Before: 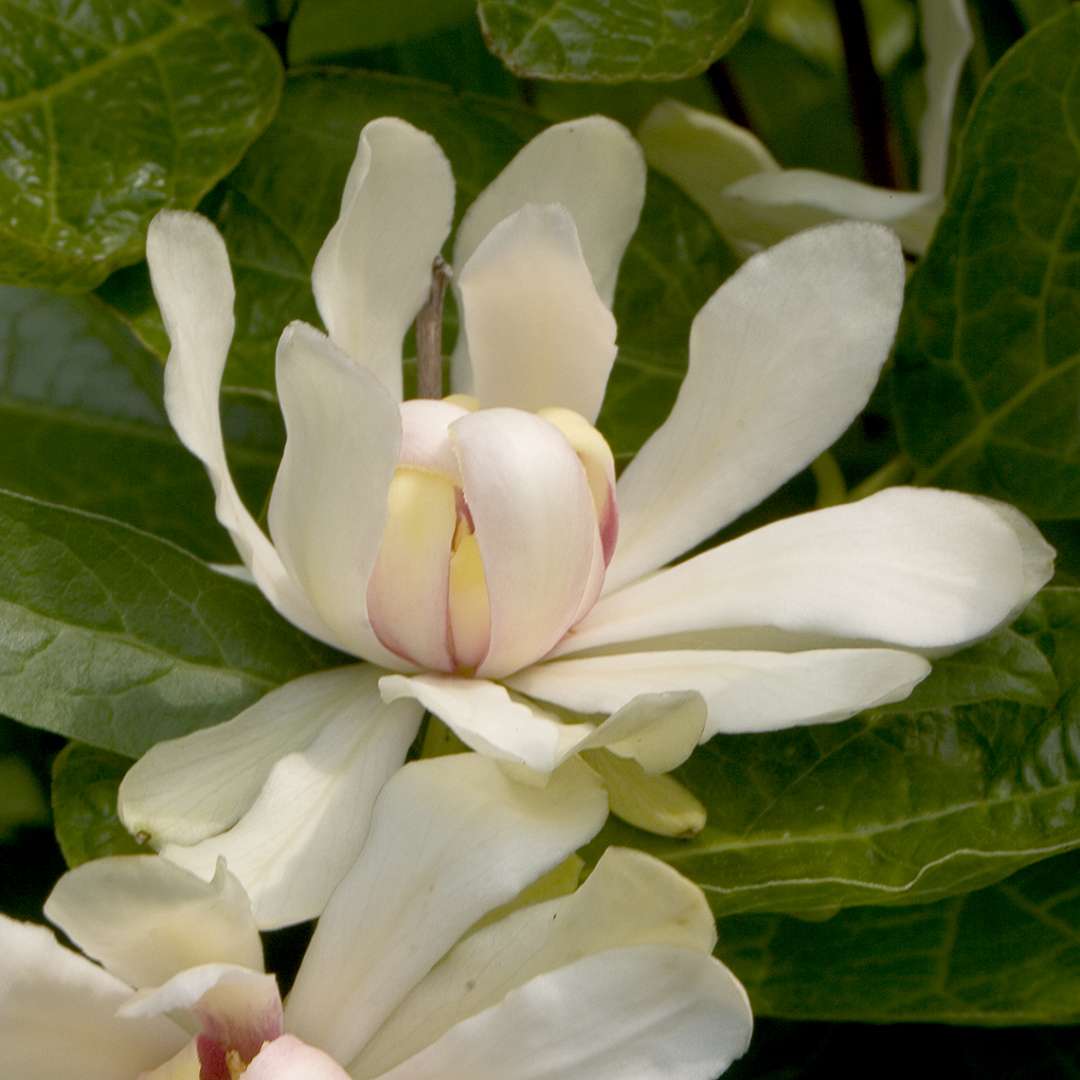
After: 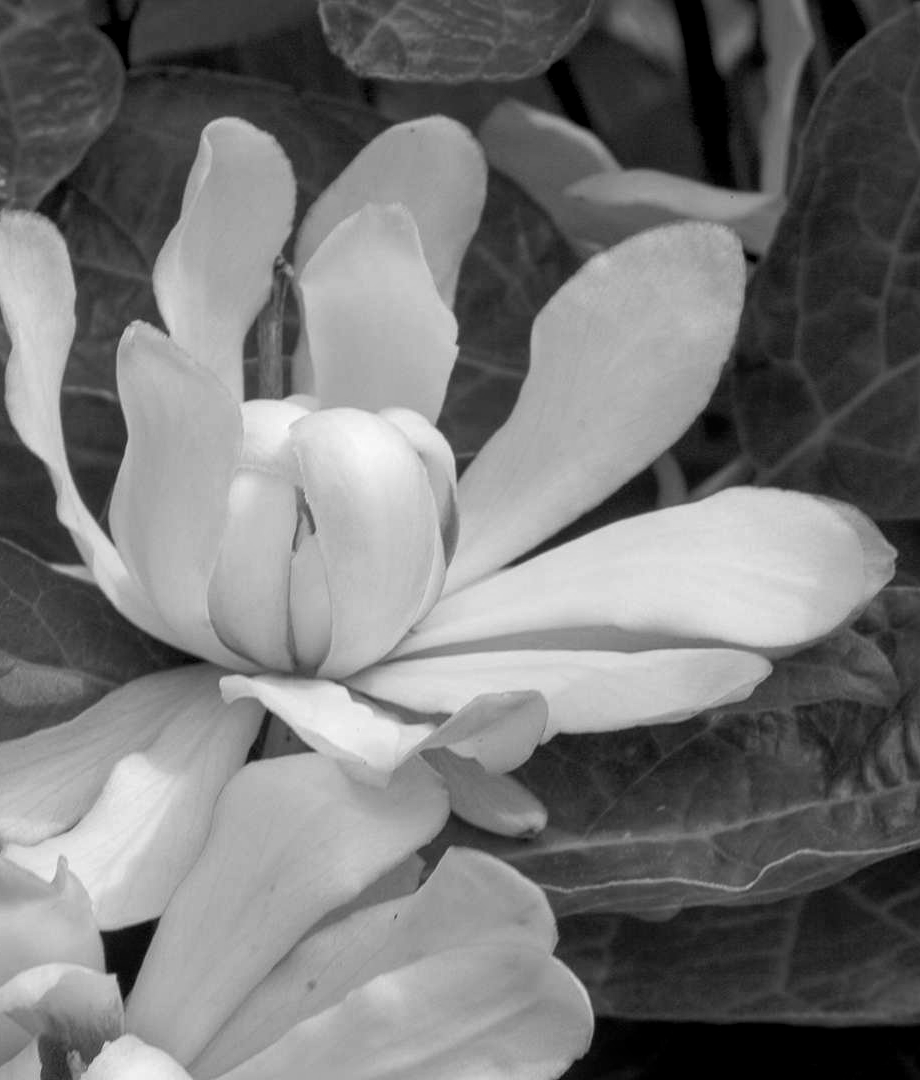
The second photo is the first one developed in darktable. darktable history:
color zones: curves: ch1 [(0, -0.014) (0.143, -0.013) (0.286, -0.013) (0.429, -0.016) (0.571, -0.019) (0.714, -0.015) (0.857, 0.002) (1, -0.014)]
crop and rotate: left 14.762%
local contrast: on, module defaults
color correction: highlights a* -2.5, highlights b* 2.48
